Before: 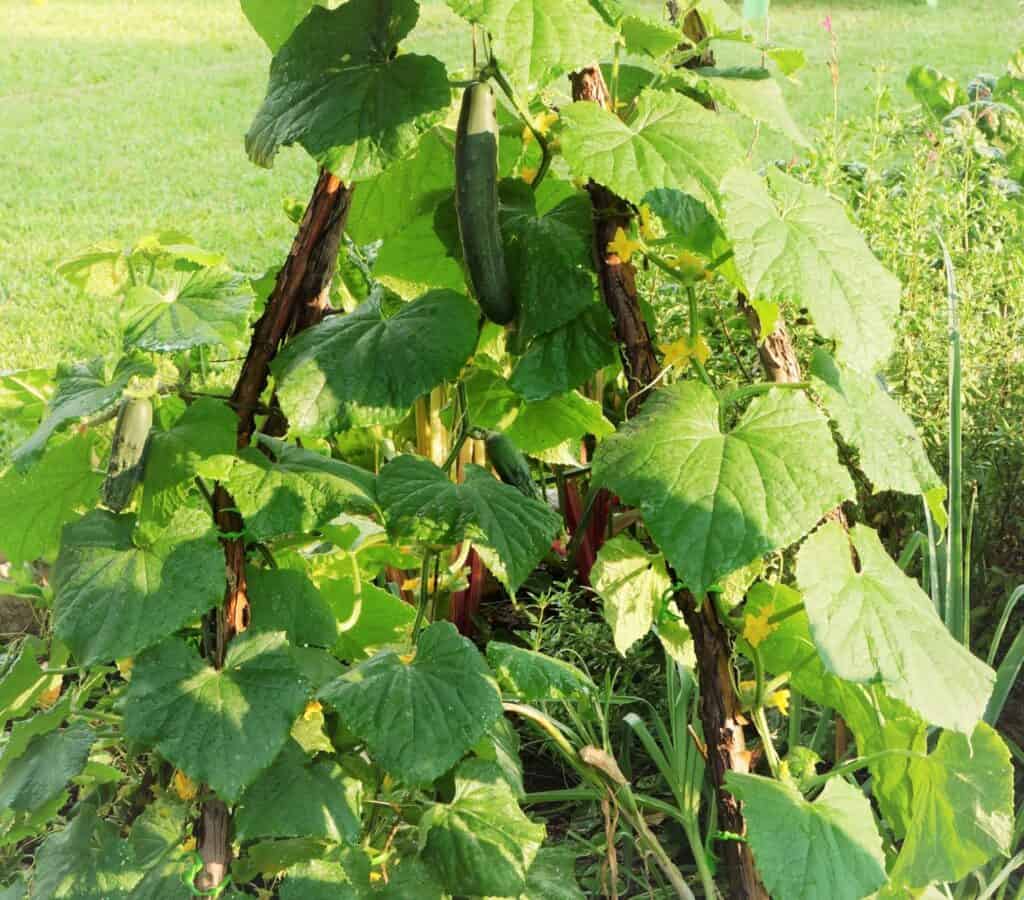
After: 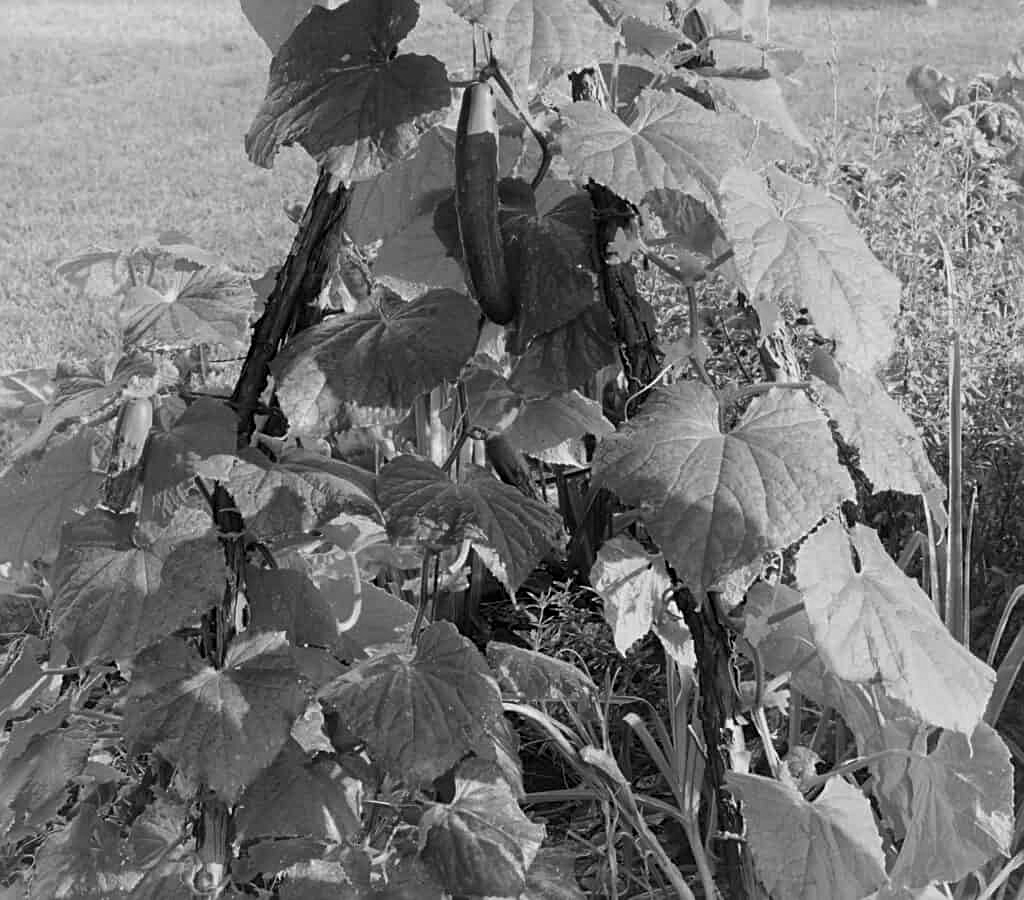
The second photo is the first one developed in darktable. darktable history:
color calibration: output gray [0.253, 0.26, 0.487, 0], gray › normalize channels true, illuminant same as pipeline (D50), adaptation XYZ, x 0.346, y 0.359, gamut compression 0
sharpen: radius 2.167, amount 0.381, threshold 0
